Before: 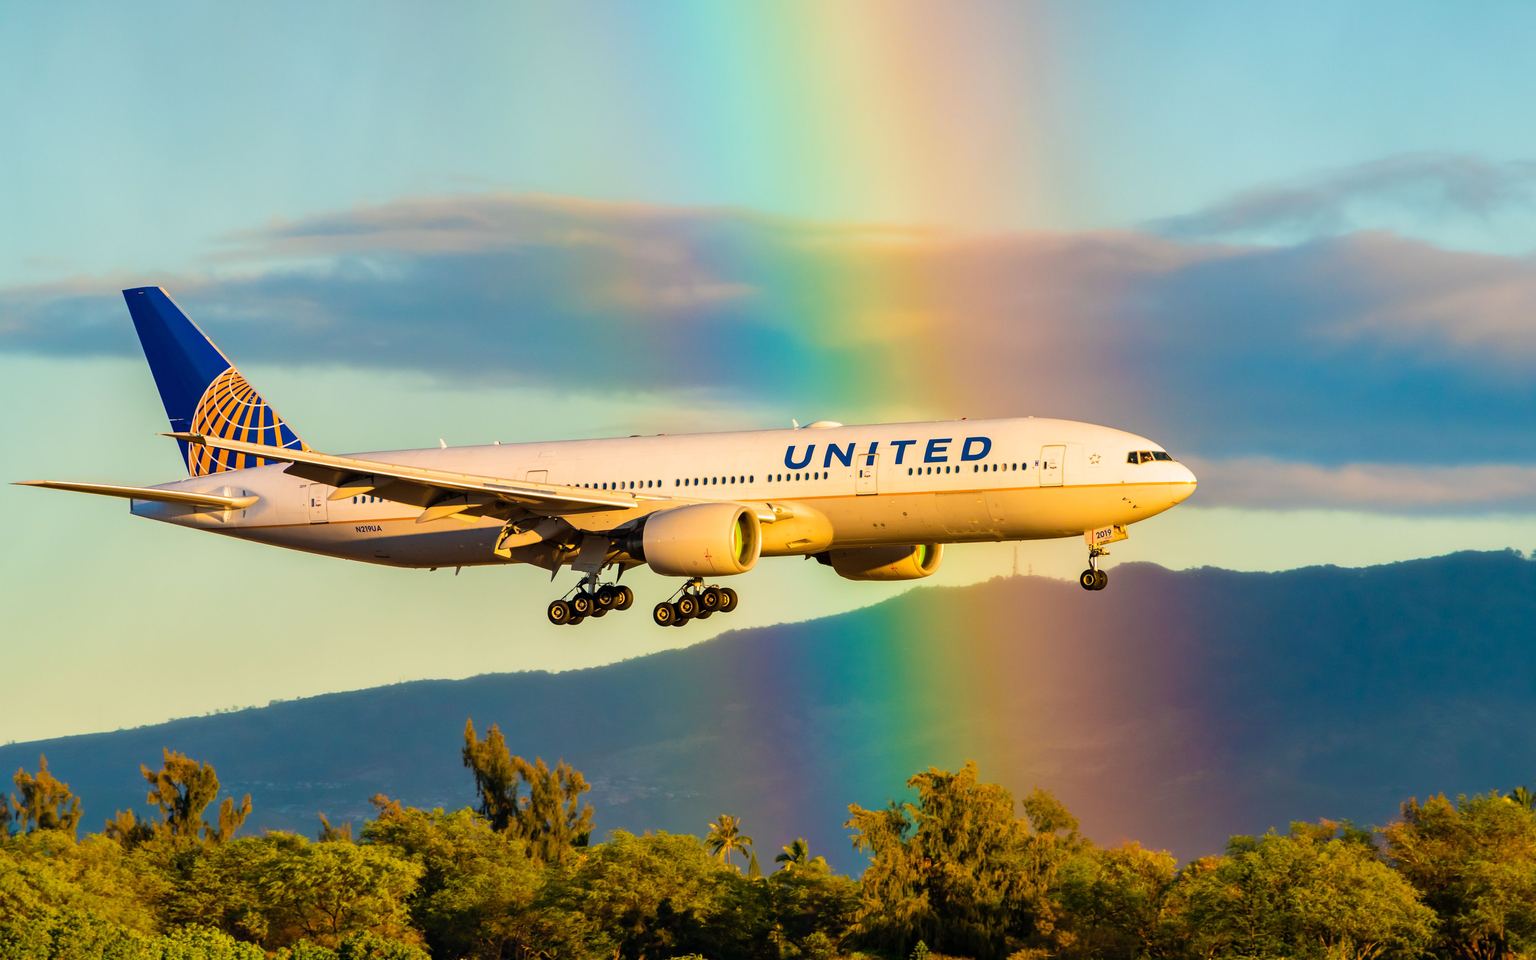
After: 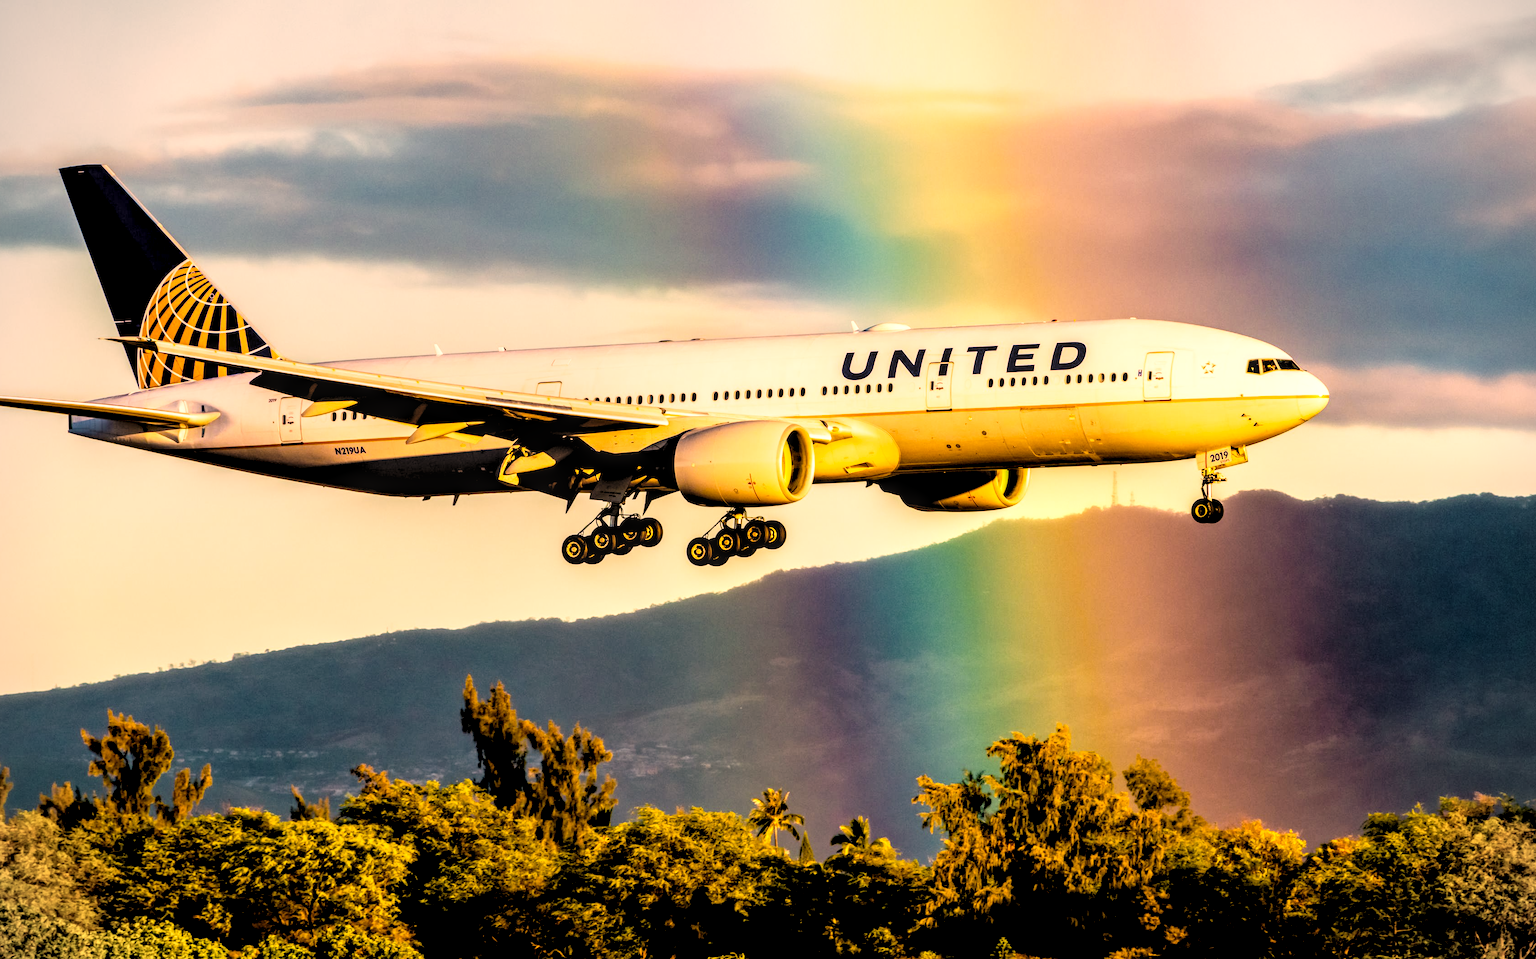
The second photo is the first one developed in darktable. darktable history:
crop and rotate: left 4.741%, top 15.451%, right 10.647%
local contrast: highlights 60%, shadows 60%, detail 160%
vignetting: fall-off start 91.19%
base curve: curves: ch0 [(0, 0) (0.028, 0.03) (0.121, 0.232) (0.46, 0.748) (0.859, 0.968) (1, 1)], preserve colors none
levels: mode automatic, black 8.55%, levels [0.029, 0.545, 0.971]
contrast equalizer: octaves 7, y [[0.5, 0.488, 0.462, 0.461, 0.491, 0.5], [0.5 ×6], [0.5 ×6], [0 ×6], [0 ×6]], mix -0.283
color correction: highlights a* 17.63, highlights b* 18.33
